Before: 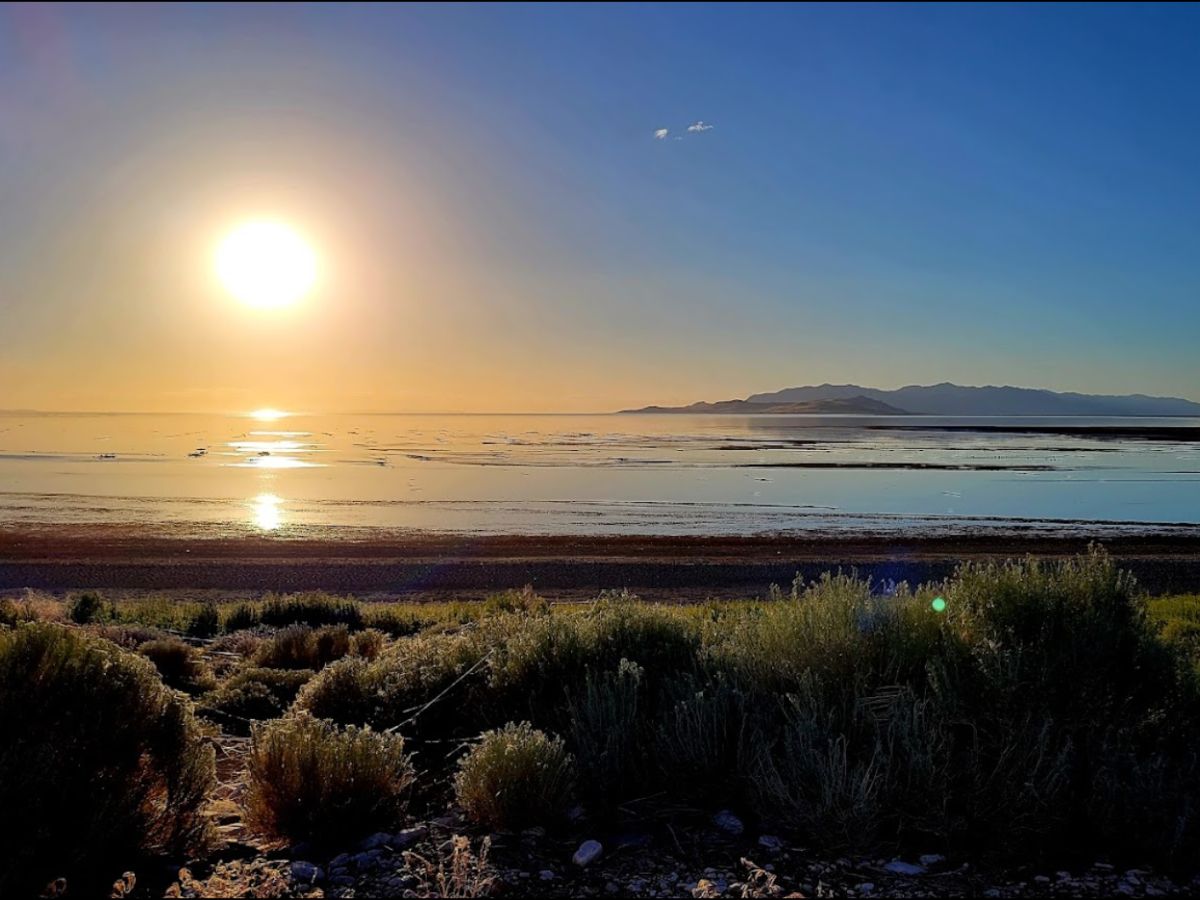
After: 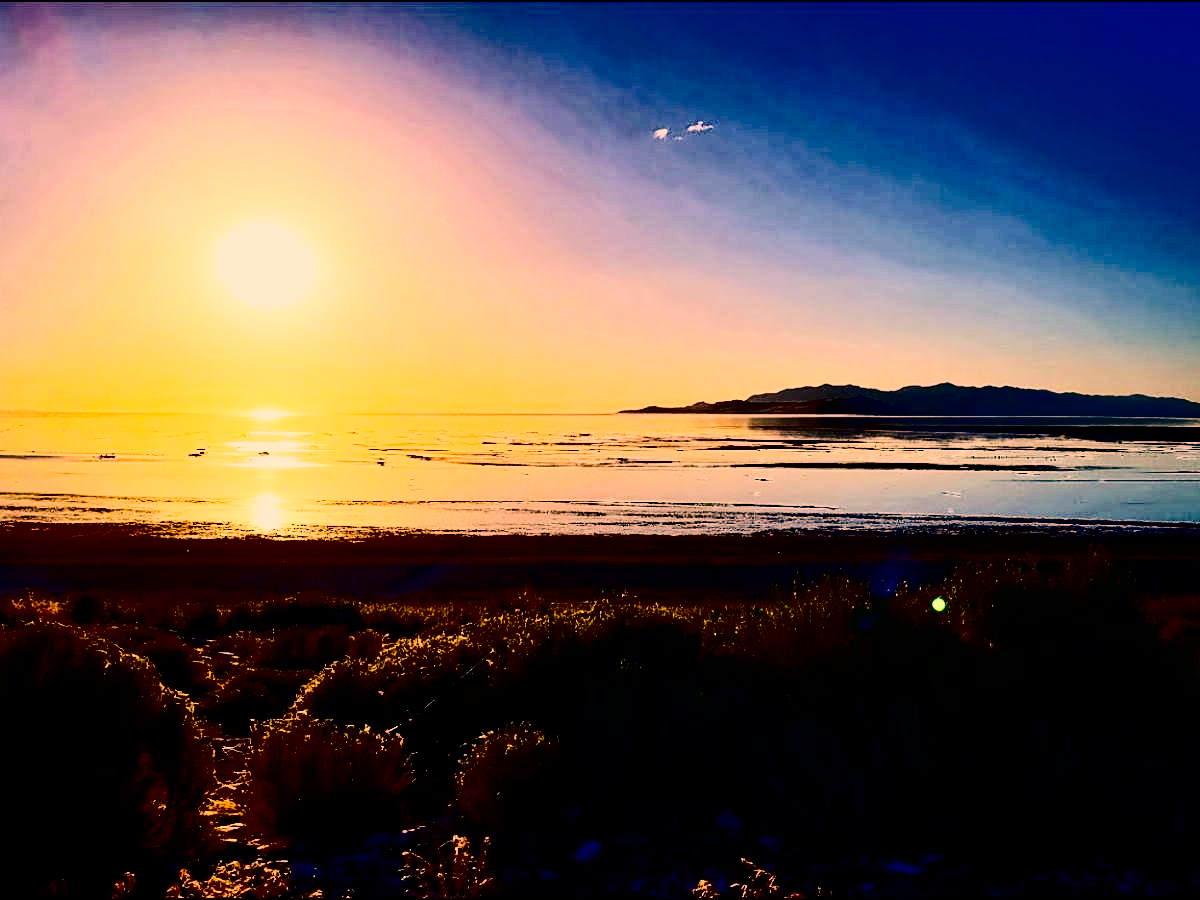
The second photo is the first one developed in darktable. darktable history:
color correction: highlights a* 40, highlights b* 40, saturation 0.69
contrast brightness saturation: contrast 0.77, brightness -1, saturation 1
base curve: curves: ch0 [(0, 0) (0.036, 0.025) (0.121, 0.166) (0.206, 0.329) (0.605, 0.79) (1, 1)], preserve colors none
